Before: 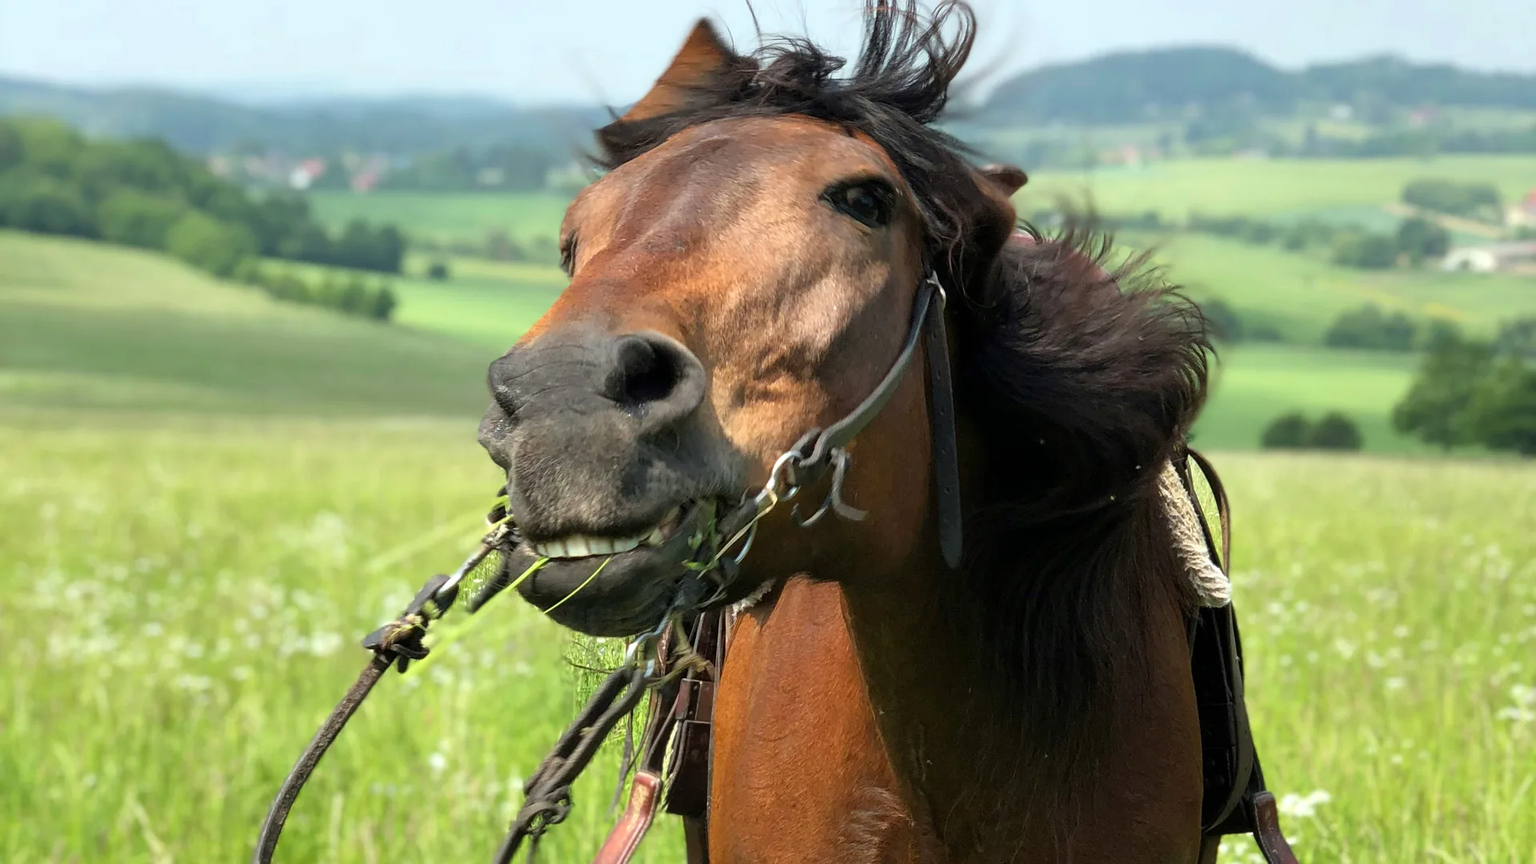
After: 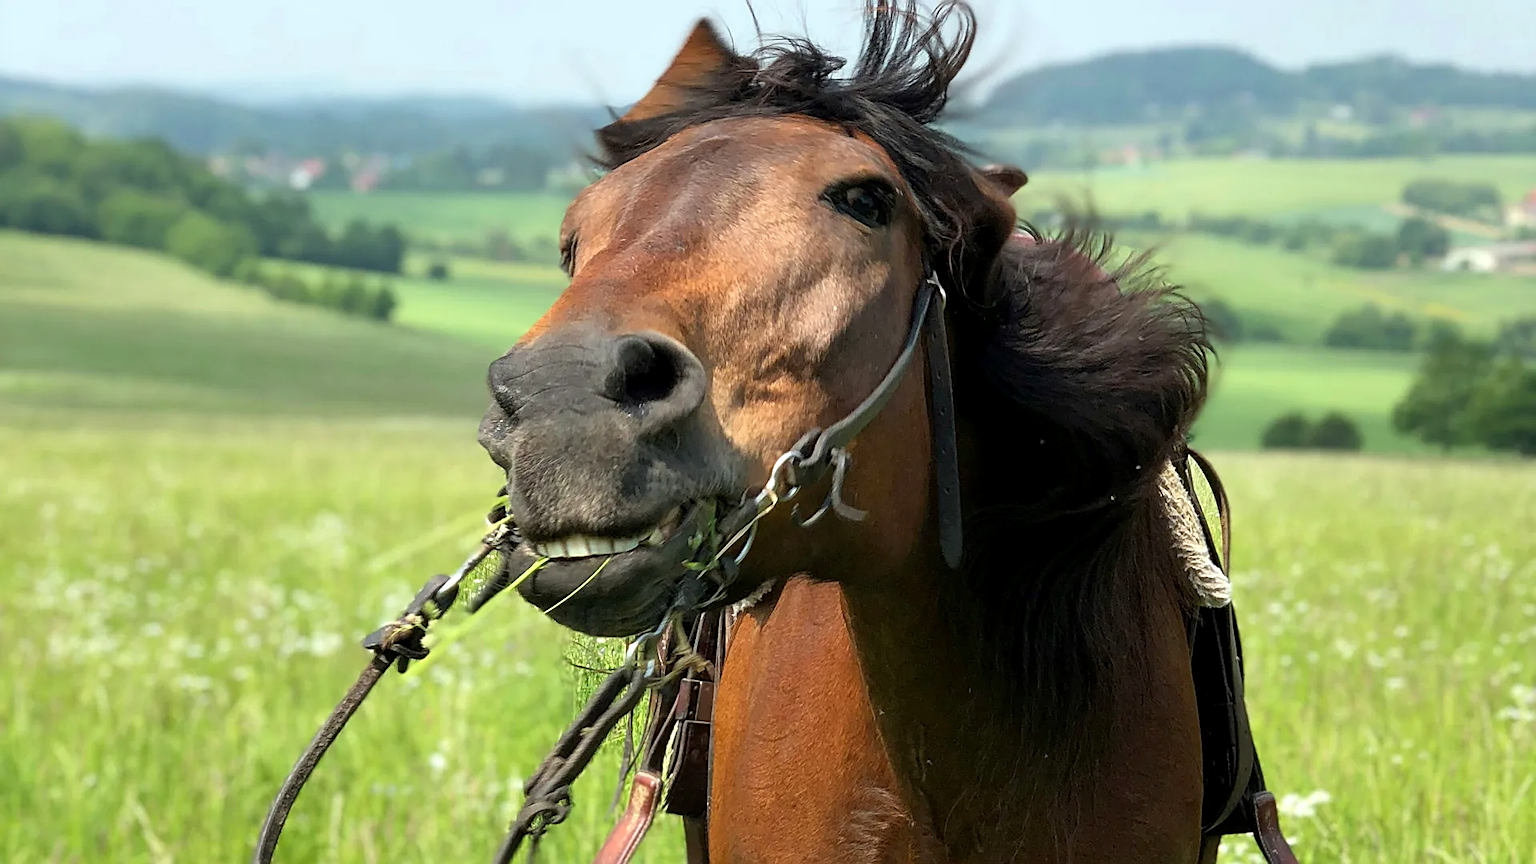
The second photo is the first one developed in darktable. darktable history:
exposure: black level correction 0.002, compensate highlight preservation false
sharpen: on, module defaults
